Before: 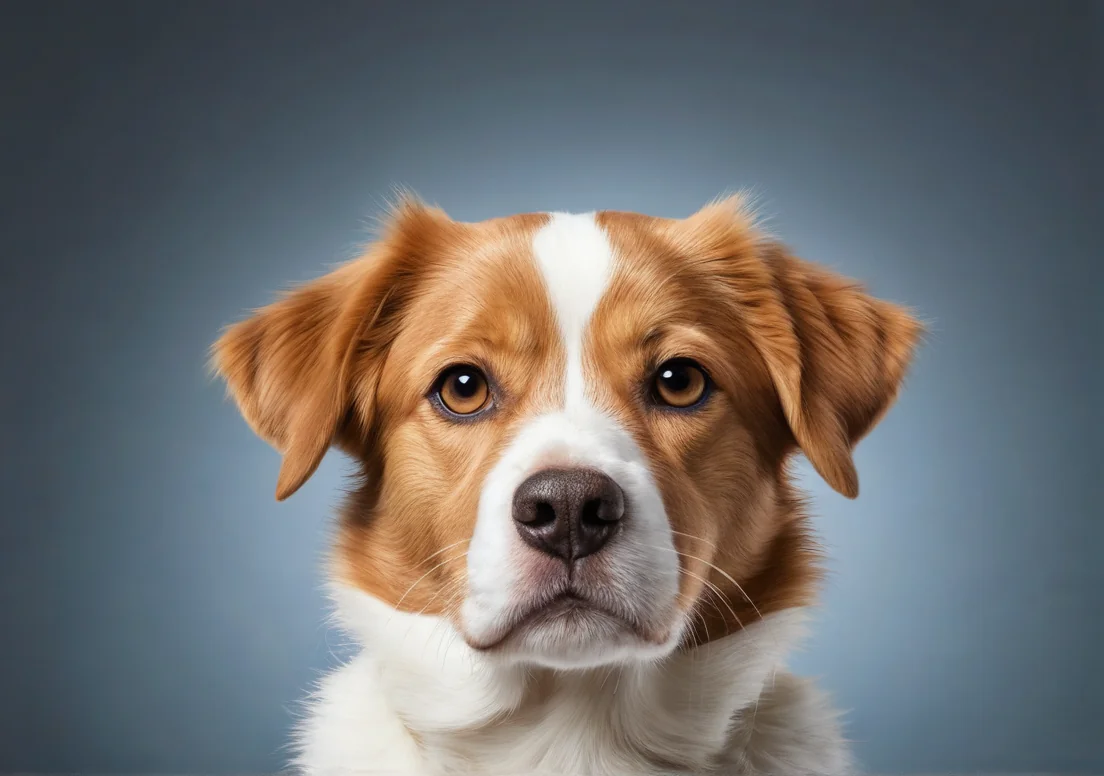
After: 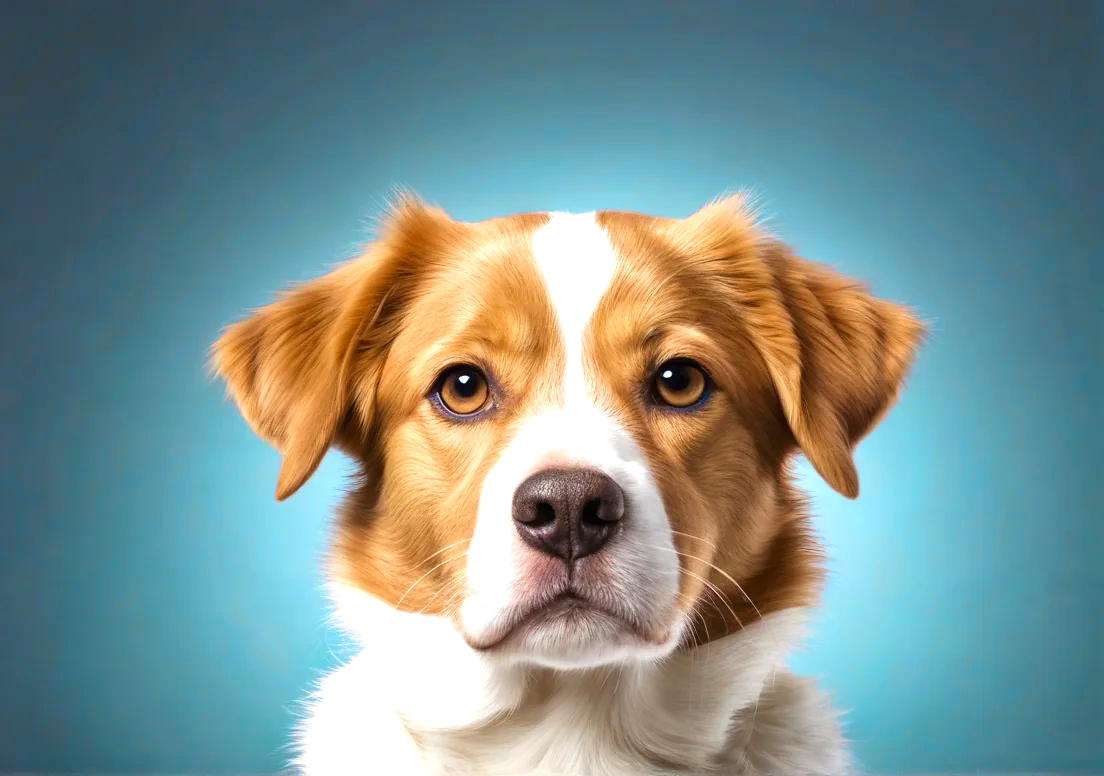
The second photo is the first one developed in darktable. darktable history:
exposure: exposure 0.648 EV, compensate highlight preservation false
velvia: strength 15%
color zones: curves: ch0 [(0.254, 0.492) (0.724, 0.62)]; ch1 [(0.25, 0.528) (0.719, 0.796)]; ch2 [(0, 0.472) (0.25, 0.5) (0.73, 0.184)]
